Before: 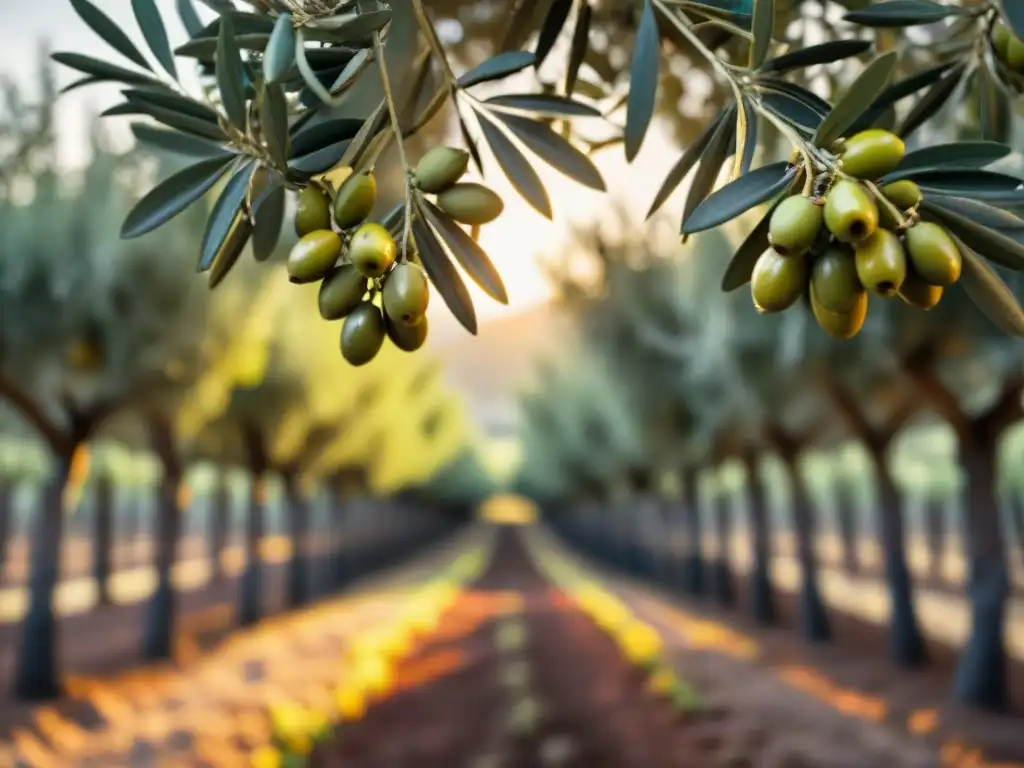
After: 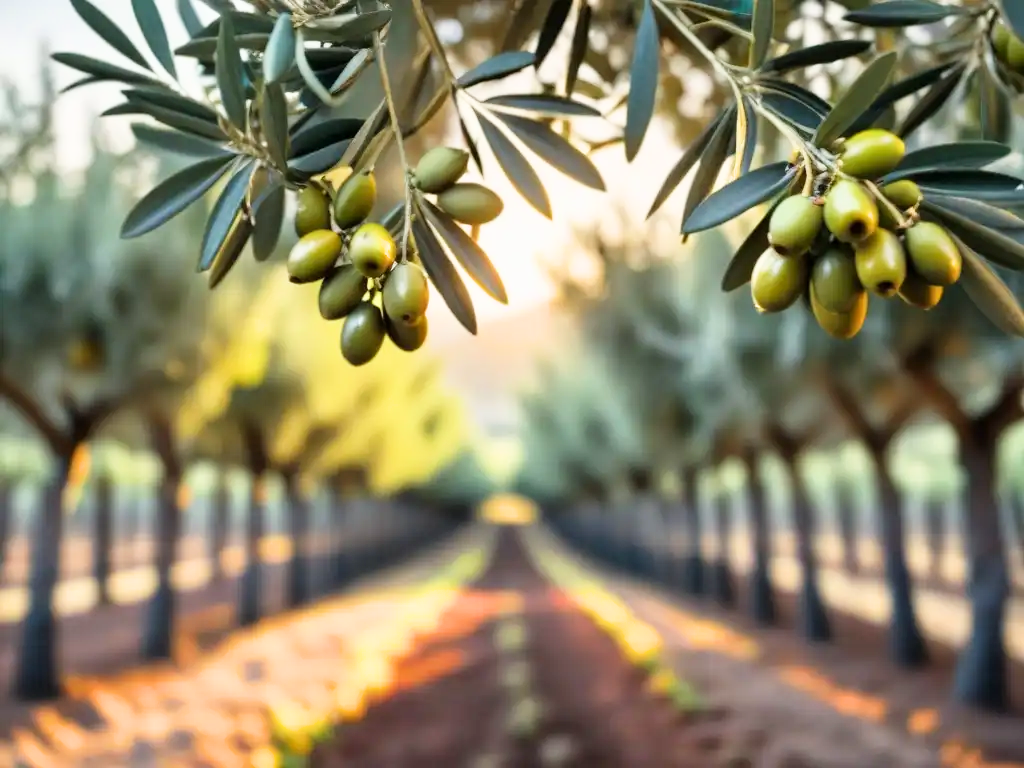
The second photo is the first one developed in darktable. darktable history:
filmic rgb: black relative exposure -14.11 EV, white relative exposure 3.36 EV, hardness 7.83, contrast 0.99
exposure: exposure 0.747 EV, compensate highlight preservation false
